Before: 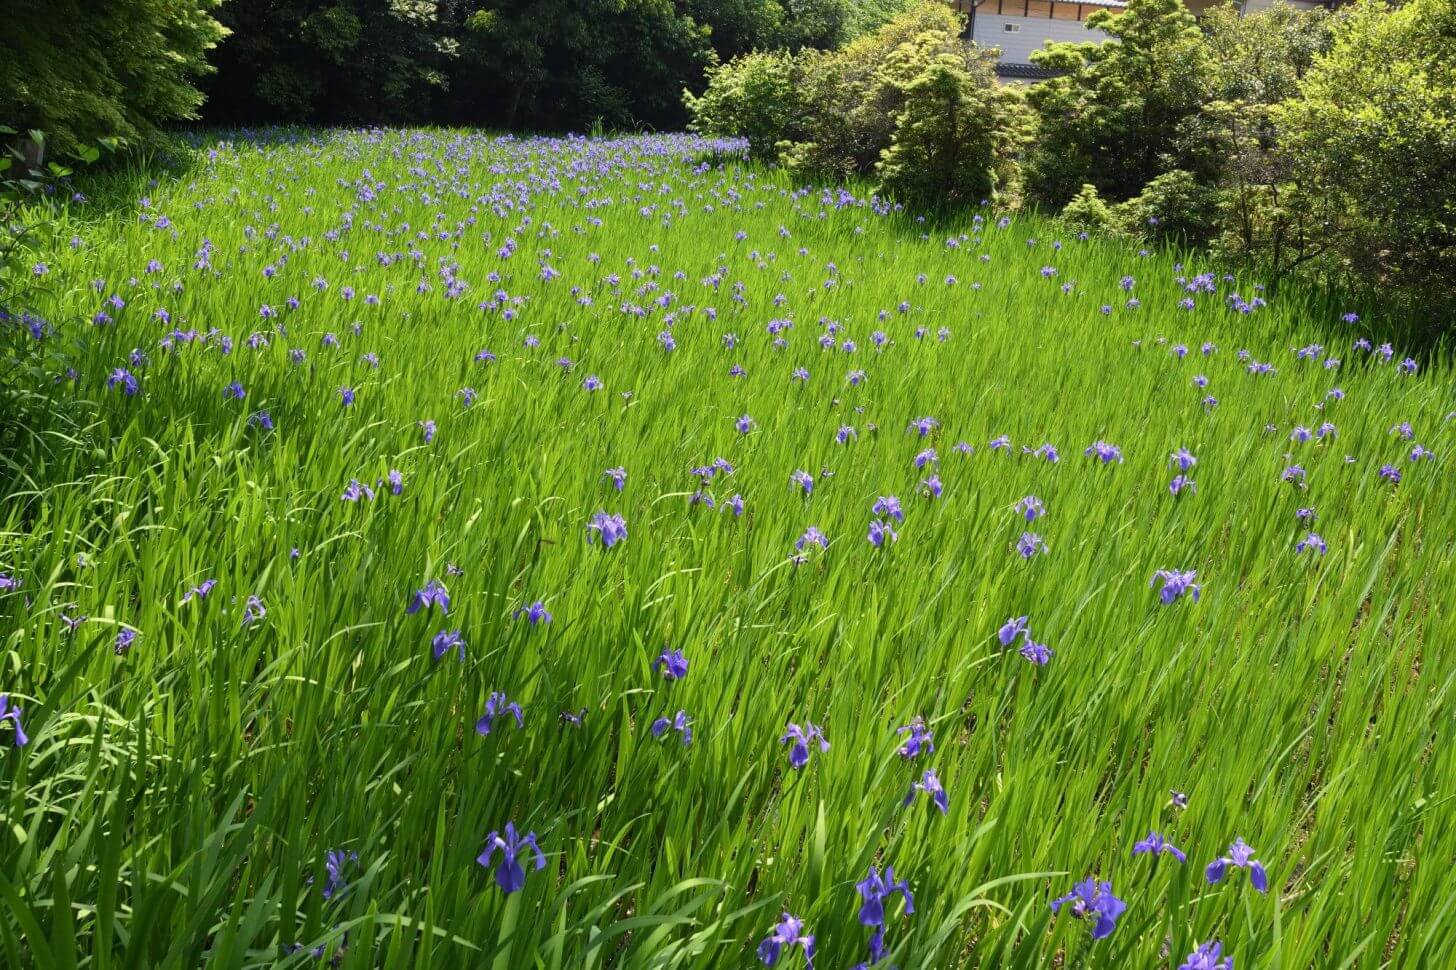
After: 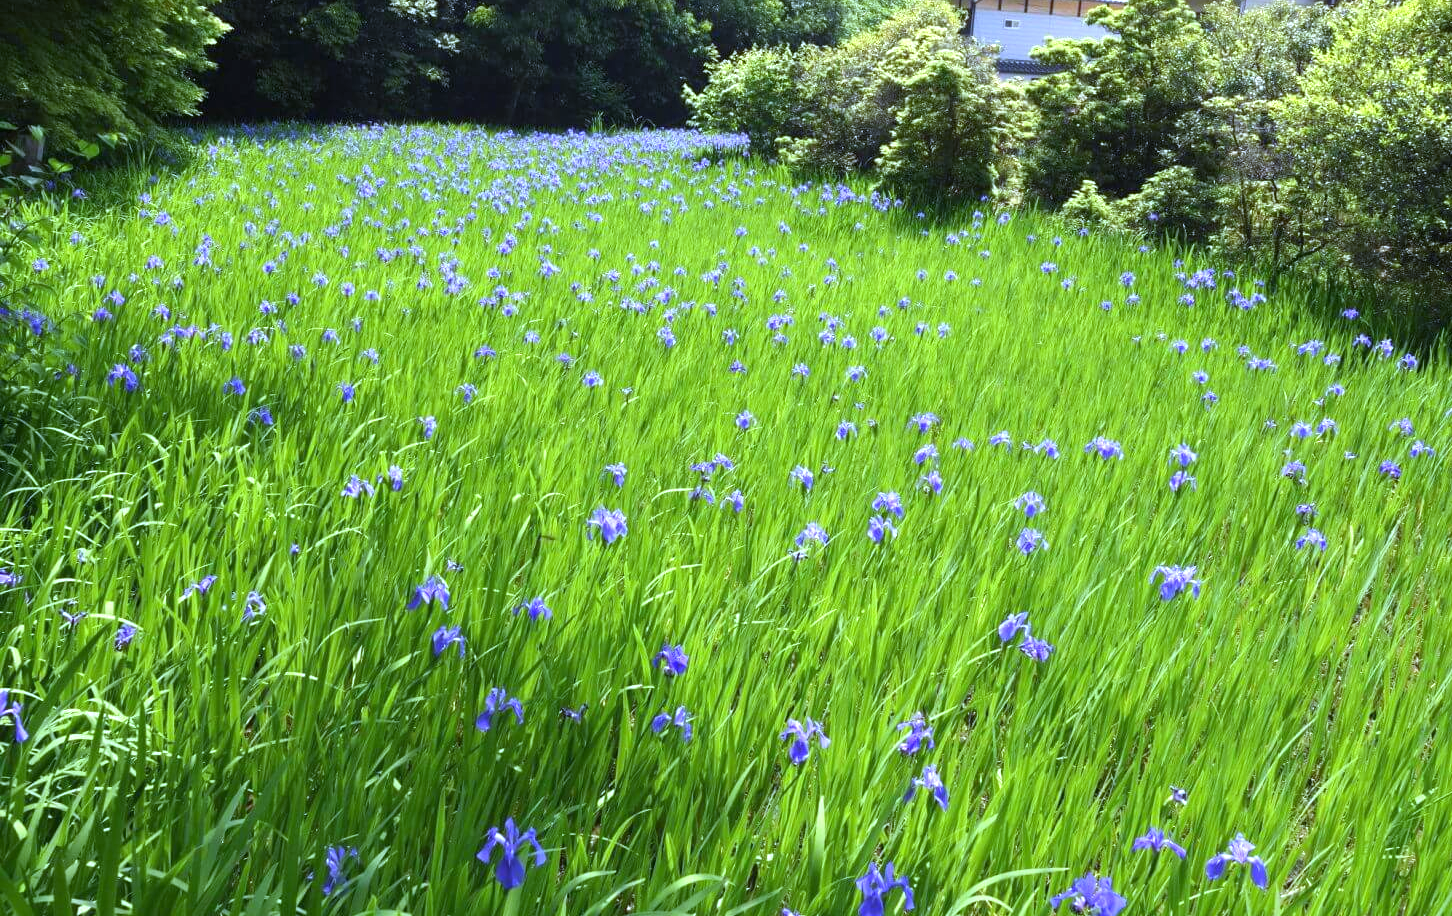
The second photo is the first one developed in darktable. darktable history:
white balance: red 0.871, blue 1.249
crop: top 0.448%, right 0.264%, bottom 5.045%
exposure: black level correction 0, exposure 0.7 EV, compensate exposure bias true, compensate highlight preservation false
